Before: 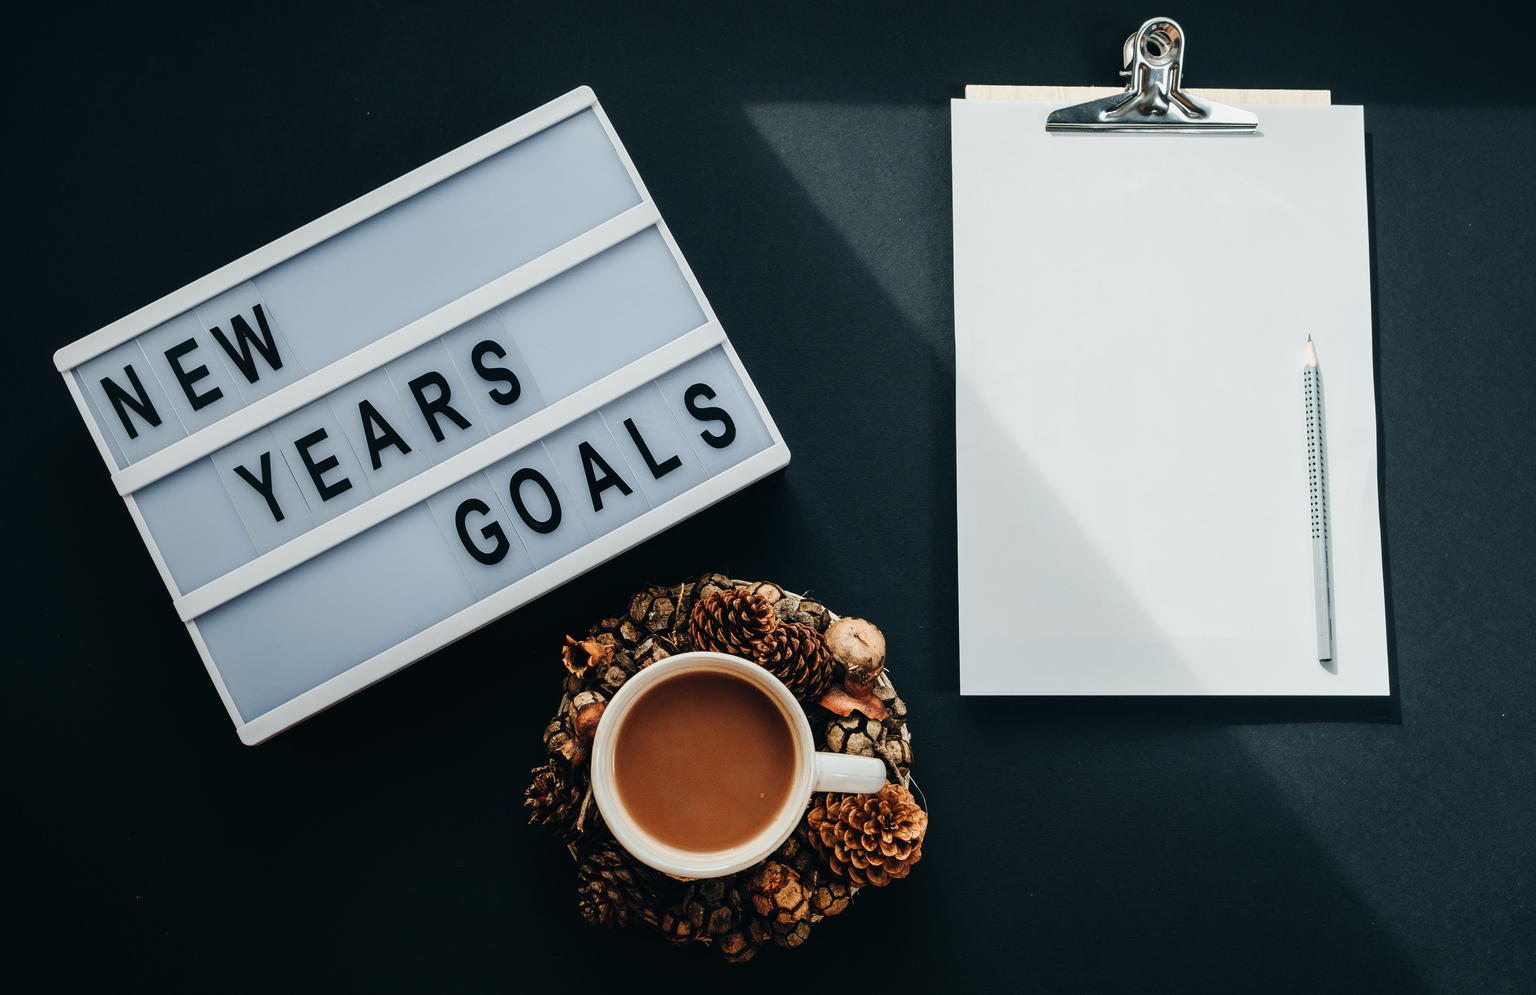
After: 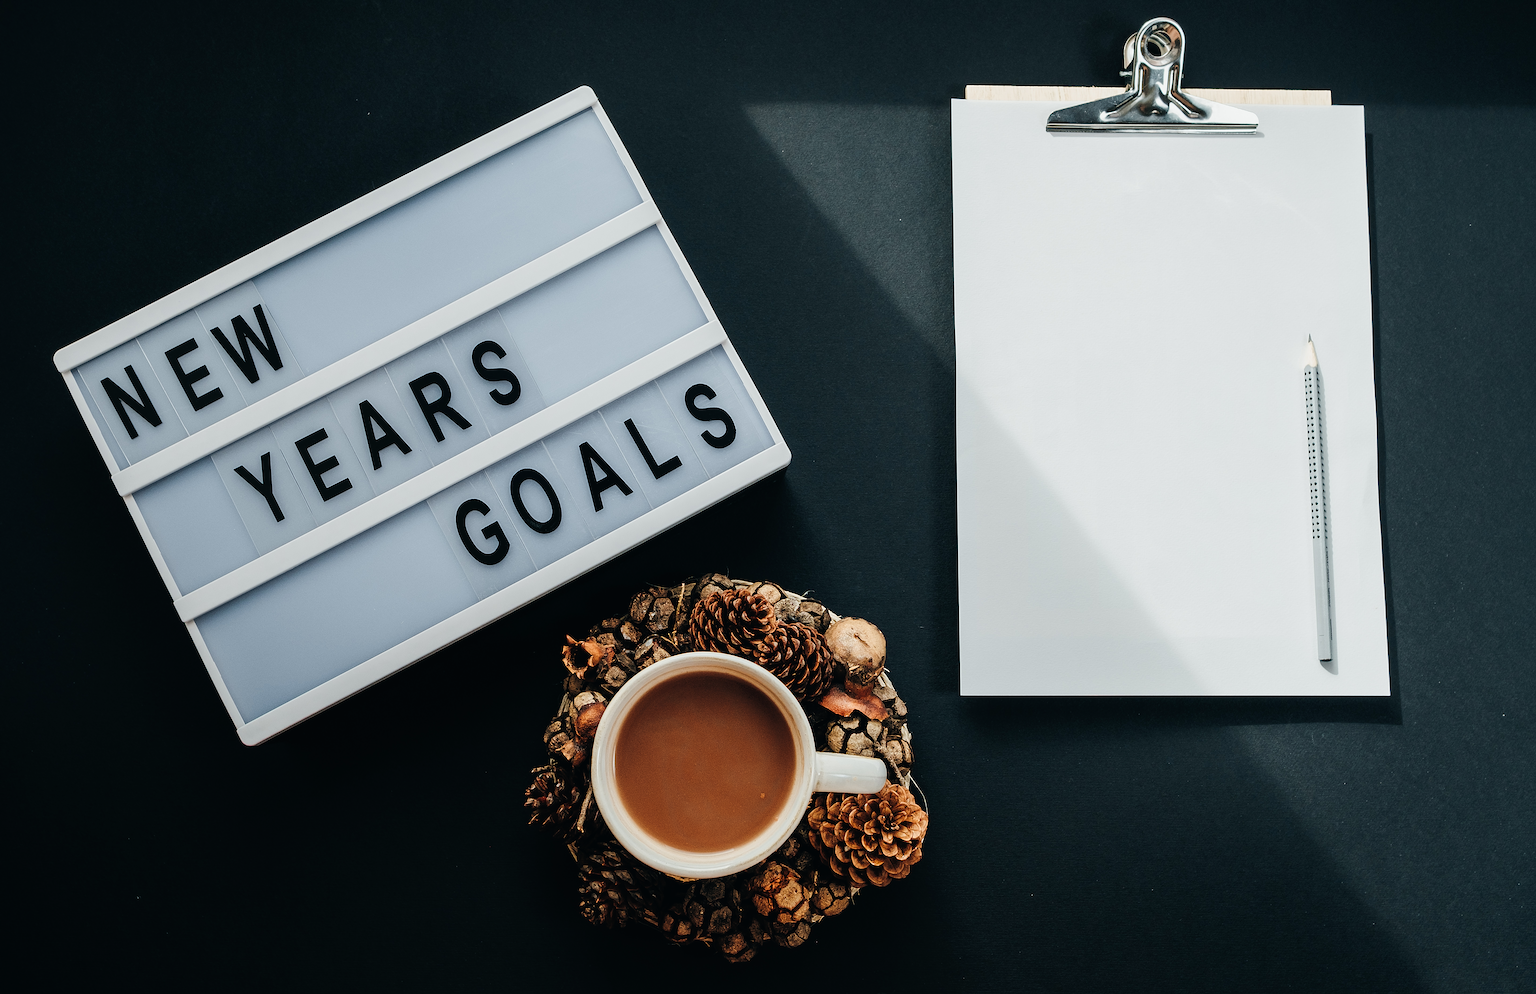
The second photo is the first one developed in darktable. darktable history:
tone equalizer: -8 EV -0.572 EV, edges refinement/feathering 500, mask exposure compensation -1.57 EV, preserve details no
sharpen: on, module defaults
